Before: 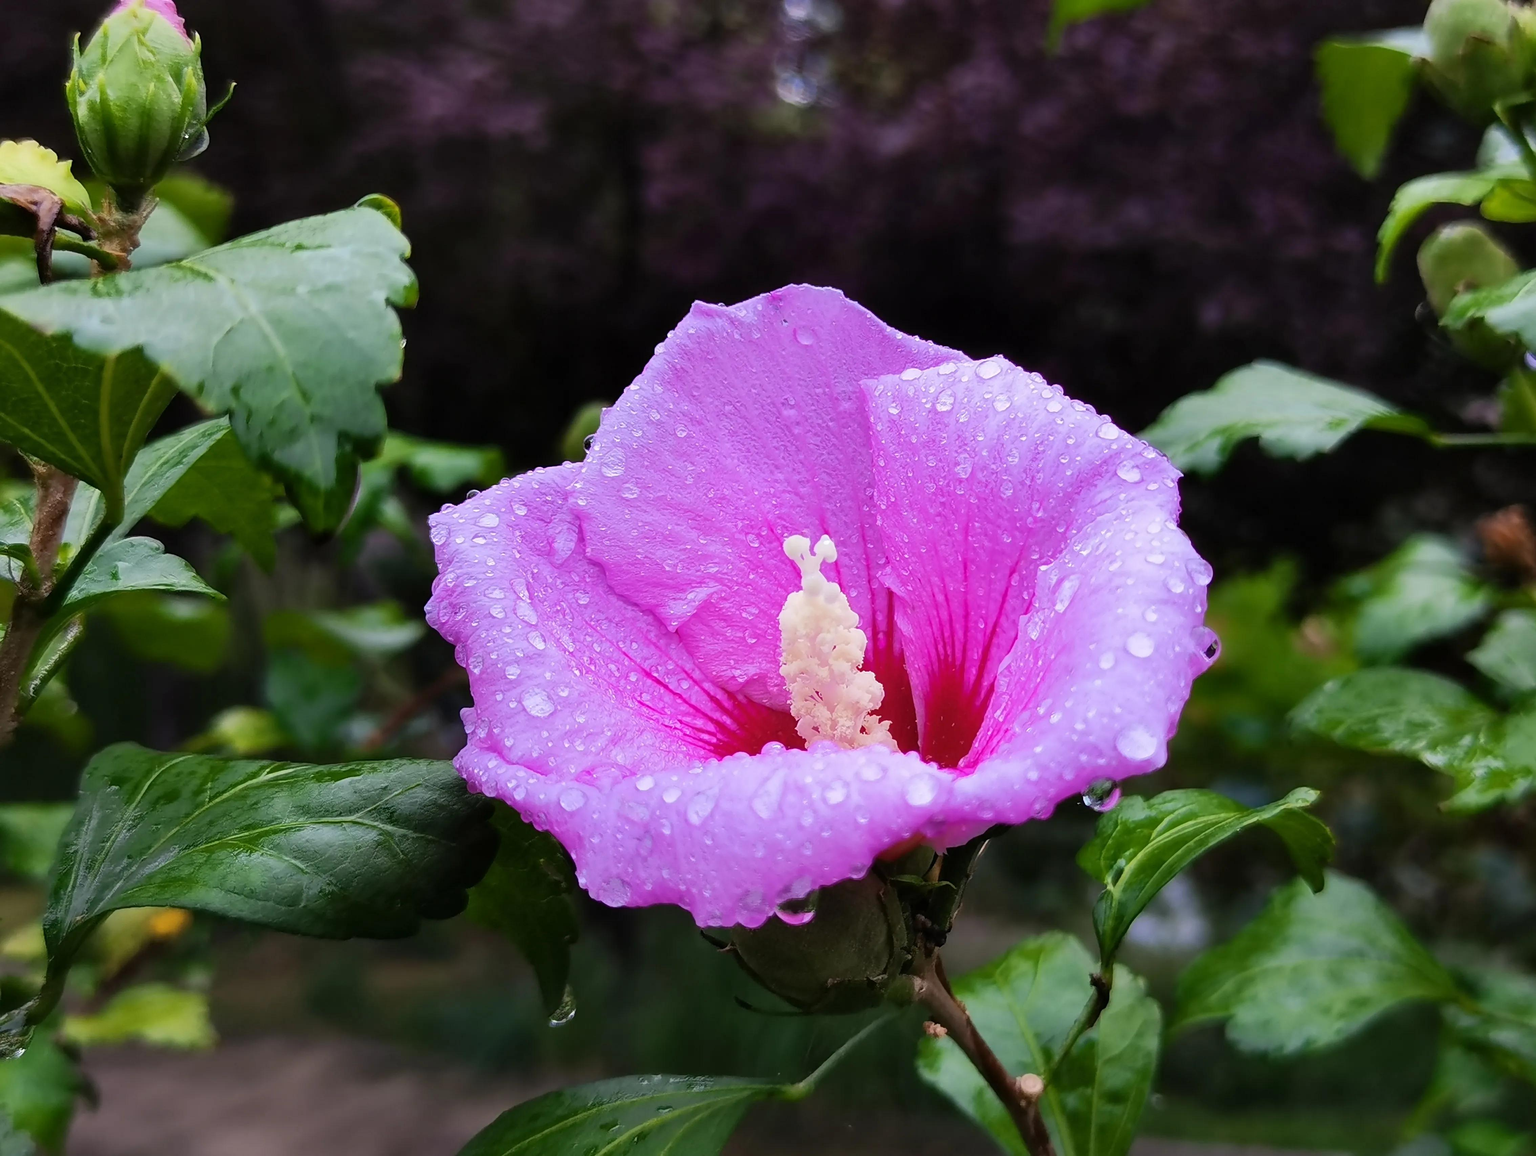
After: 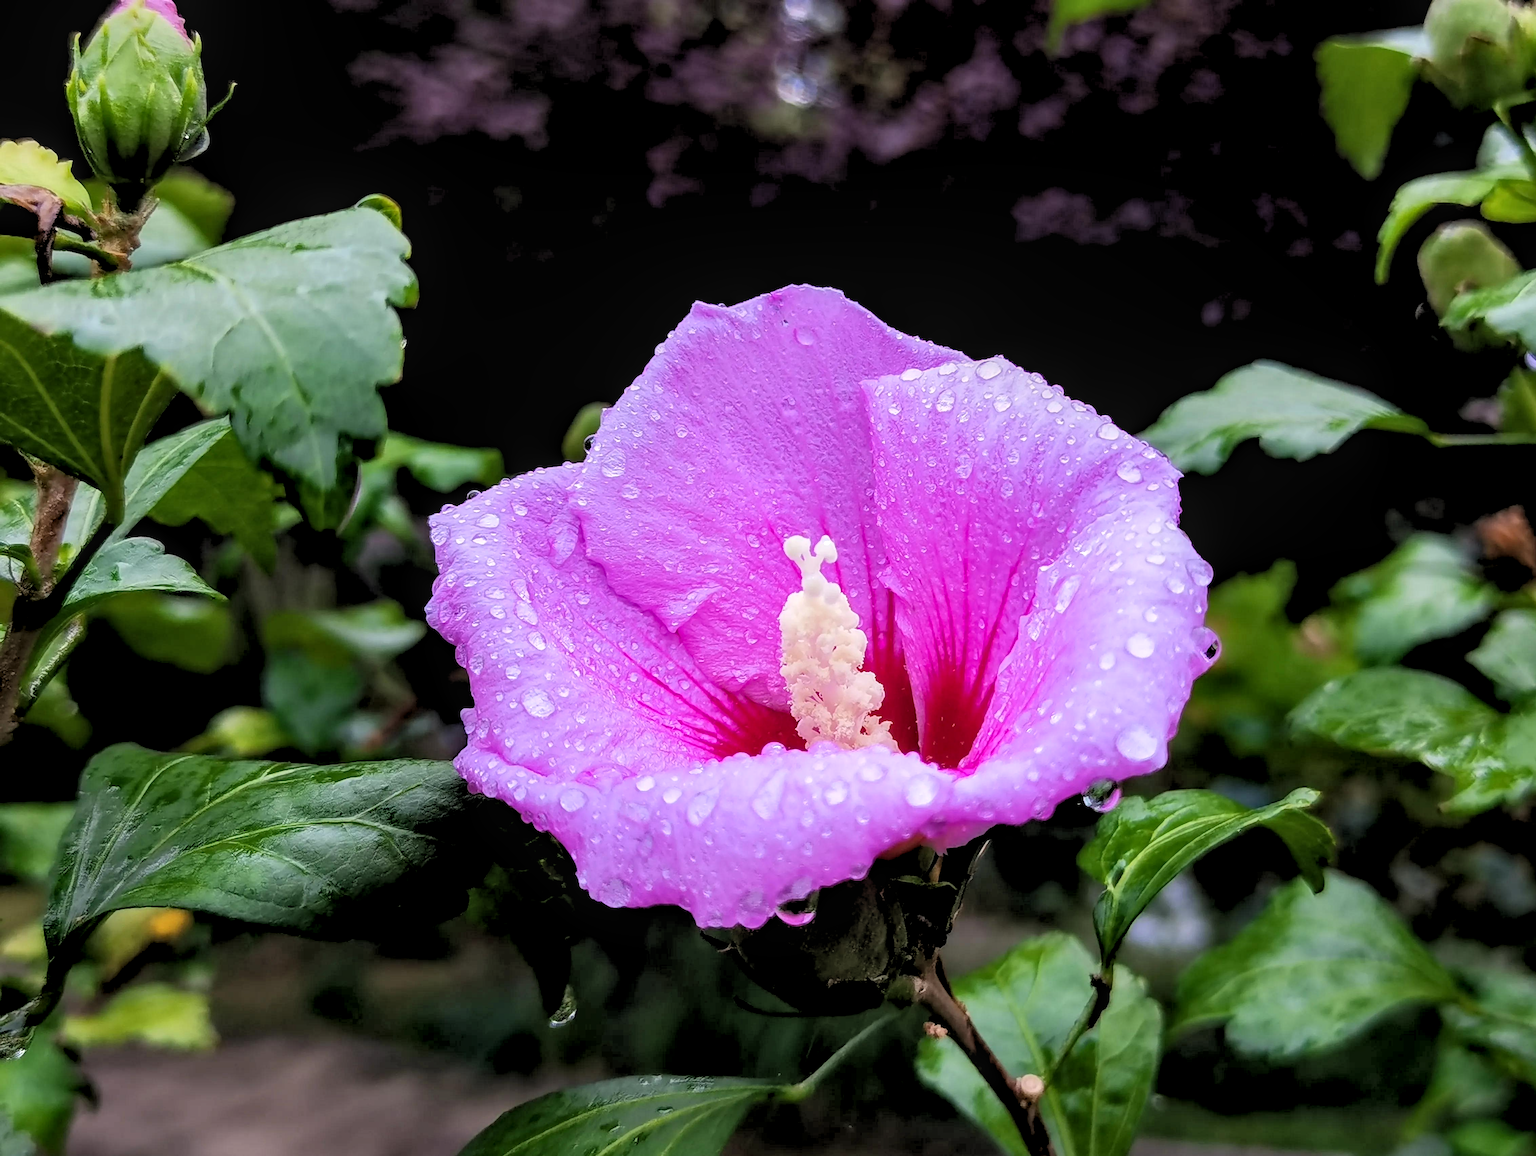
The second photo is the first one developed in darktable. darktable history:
rgb levels: levels [[0.013, 0.434, 0.89], [0, 0.5, 1], [0, 0.5, 1]]
local contrast: on, module defaults
